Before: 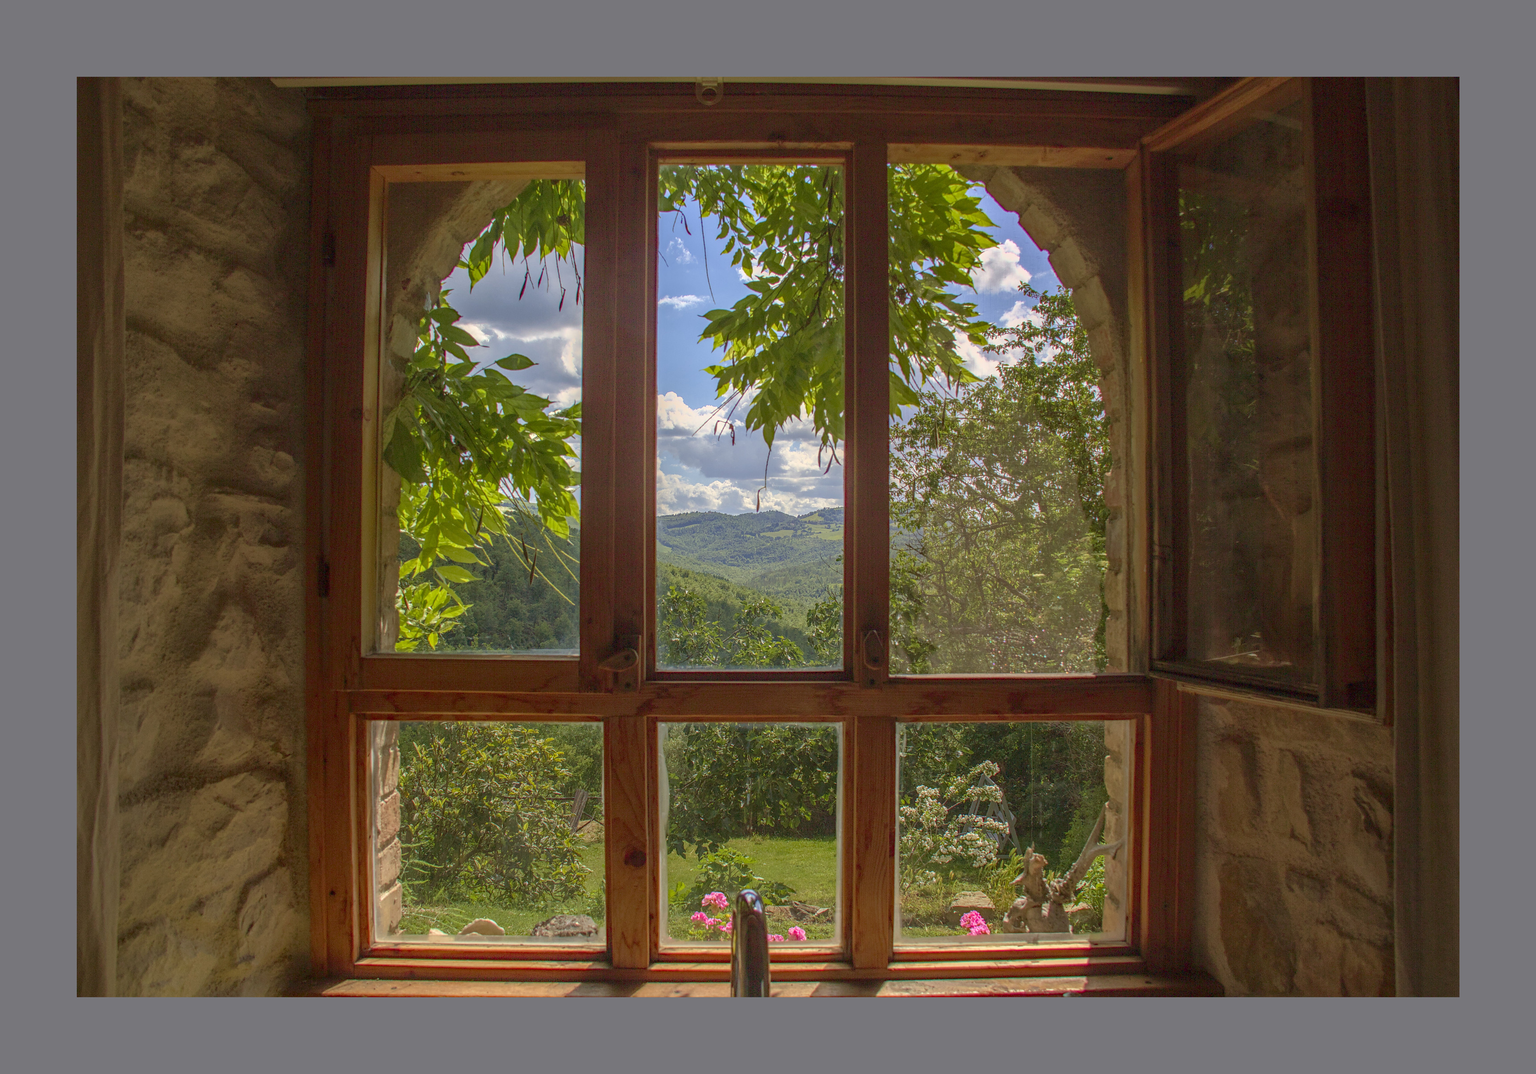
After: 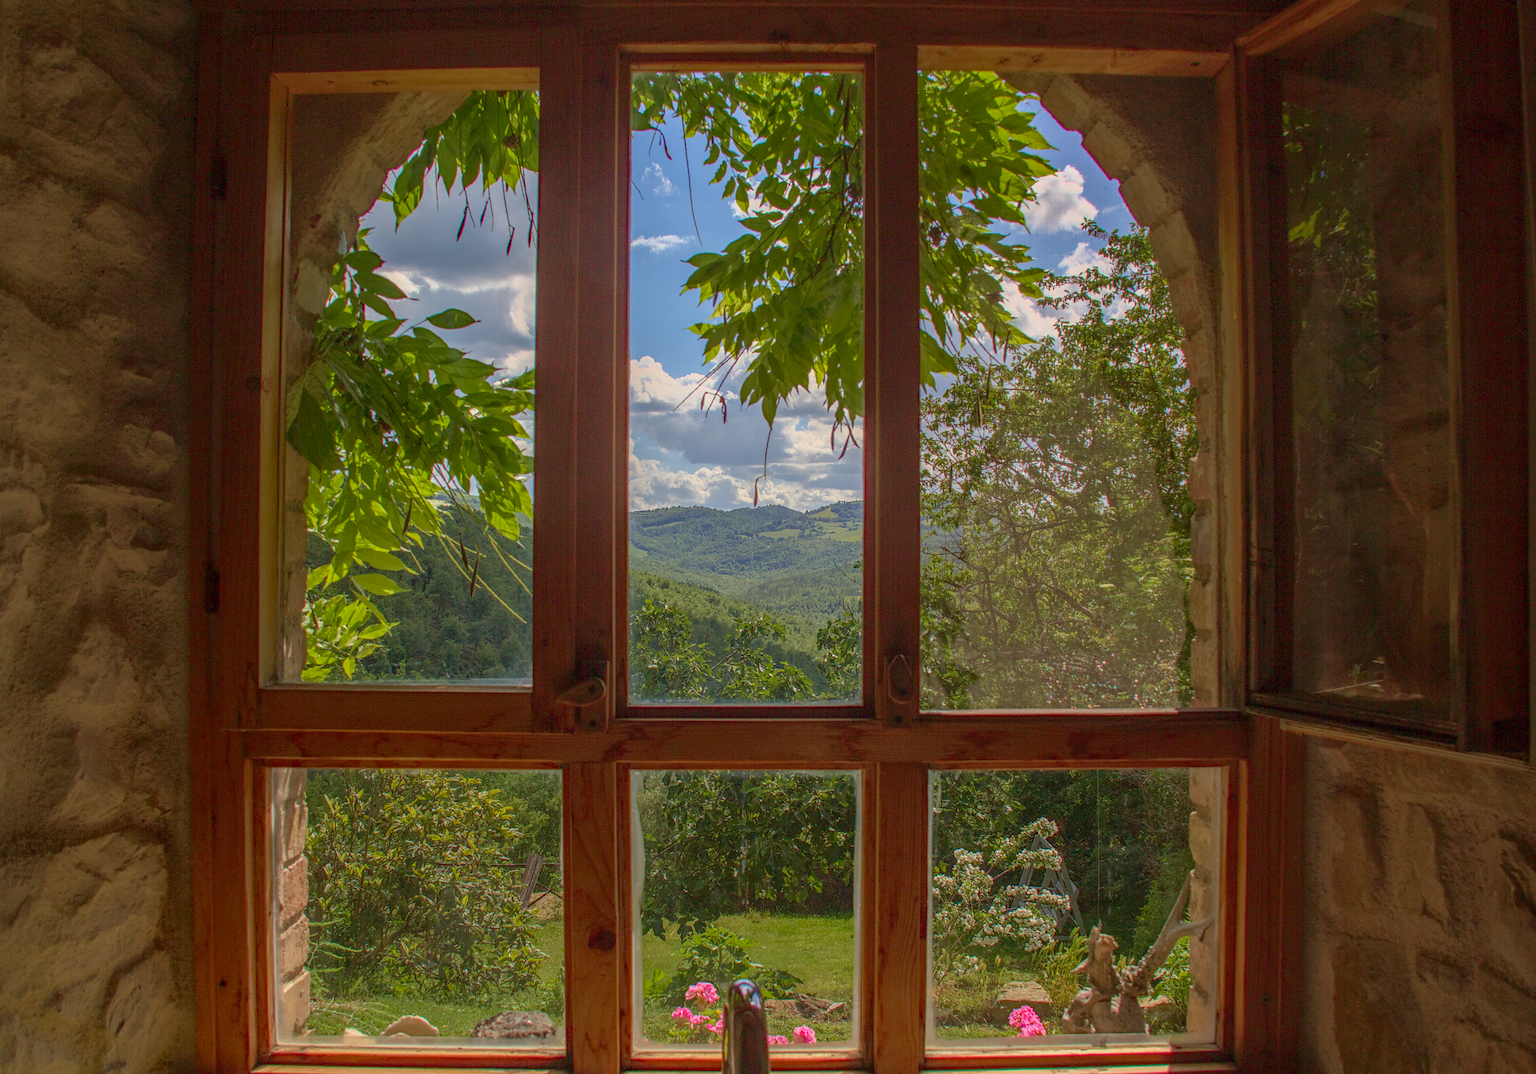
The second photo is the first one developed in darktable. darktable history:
exposure: exposure -0.293 EV, compensate highlight preservation false
crop and rotate: left 10.071%, top 10.071%, right 10.02%, bottom 10.02%
